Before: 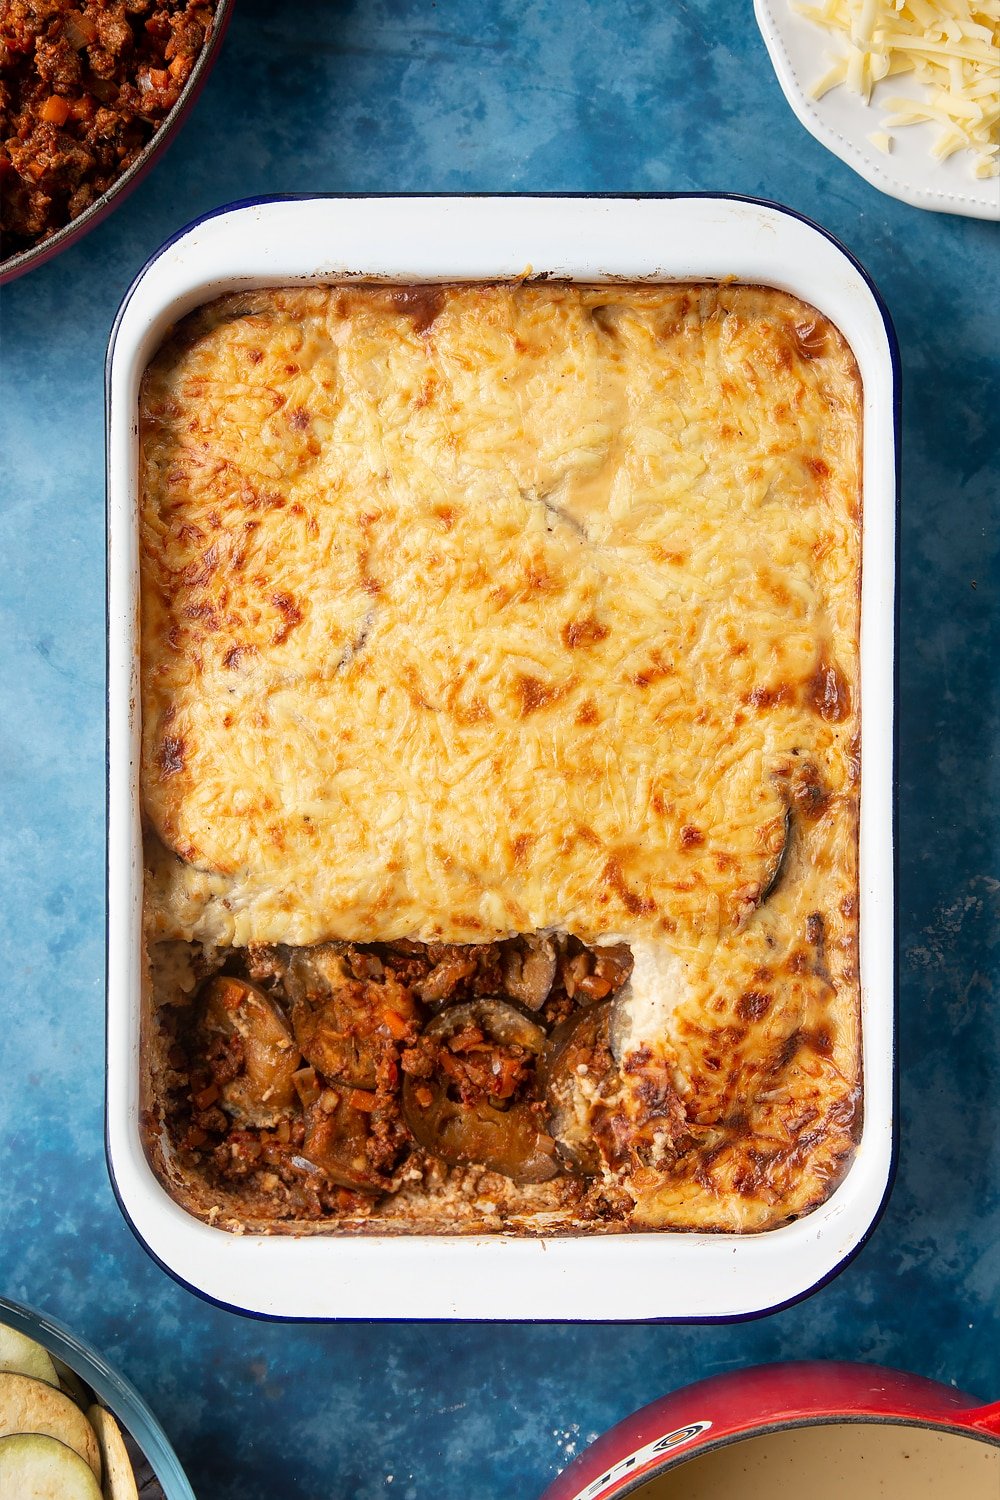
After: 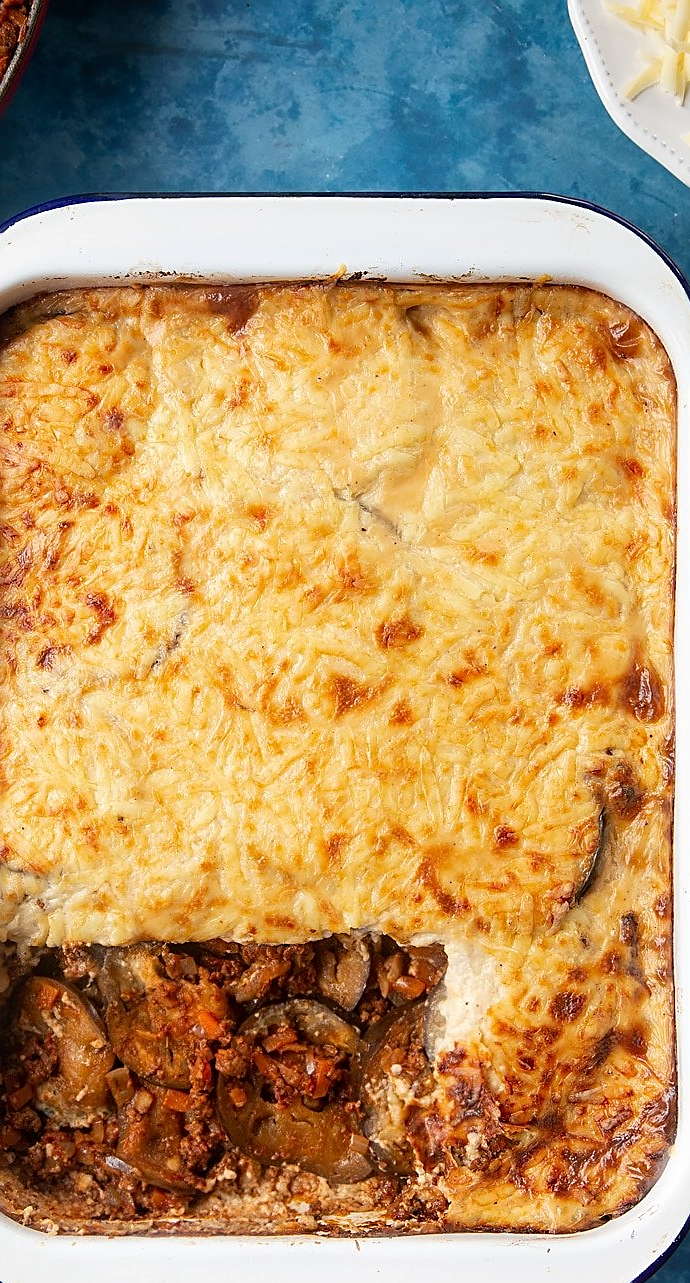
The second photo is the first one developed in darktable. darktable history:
tone equalizer: edges refinement/feathering 500, mask exposure compensation -1.57 EV, preserve details no
crop: left 18.686%, right 12.265%, bottom 14.405%
sharpen: on, module defaults
